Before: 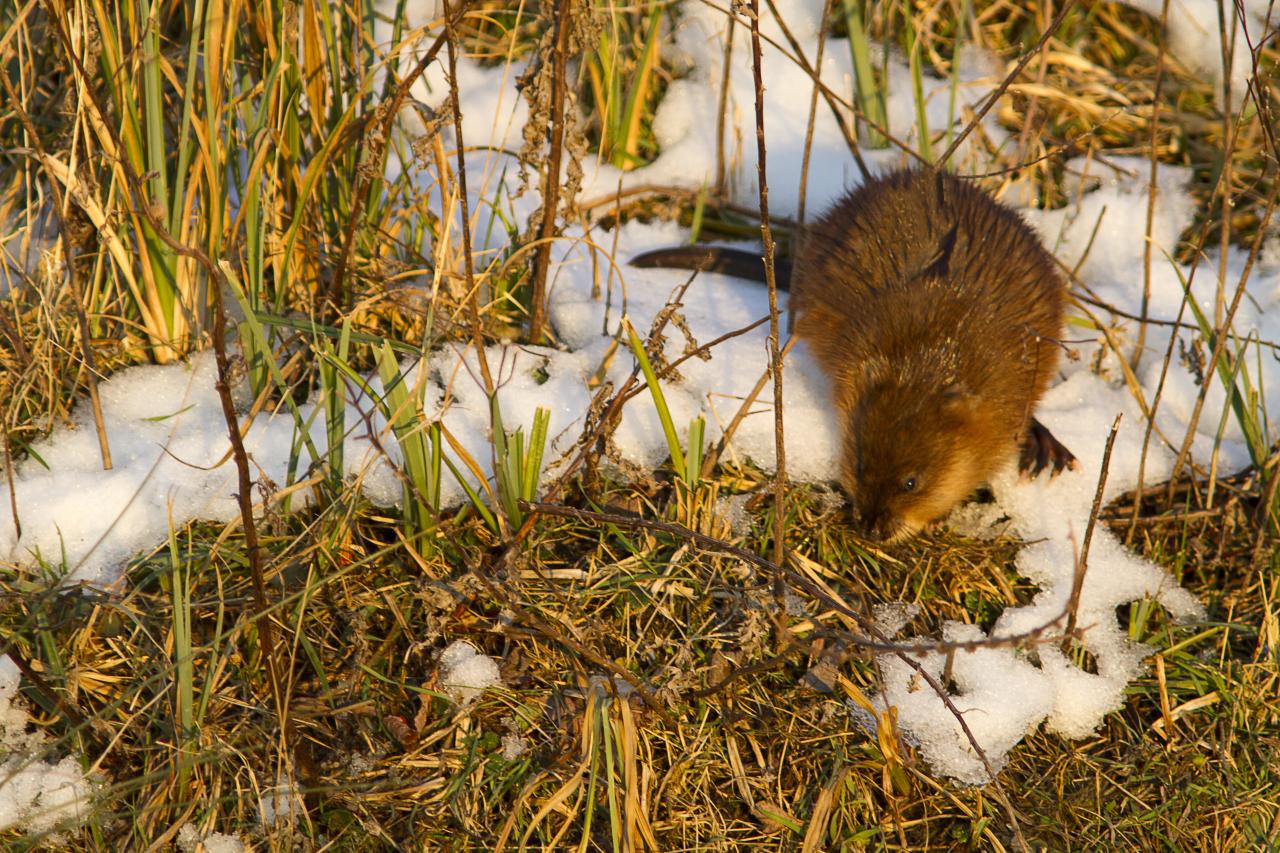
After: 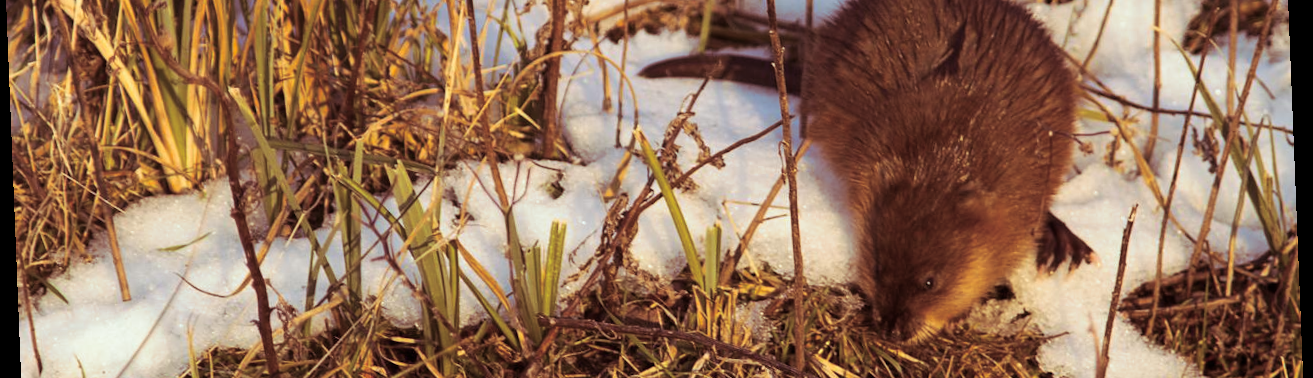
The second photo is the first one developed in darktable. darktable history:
crop and rotate: top 23.84%, bottom 34.294%
rotate and perspective: rotation -2.29°, automatic cropping off
split-toning: highlights › hue 180°
